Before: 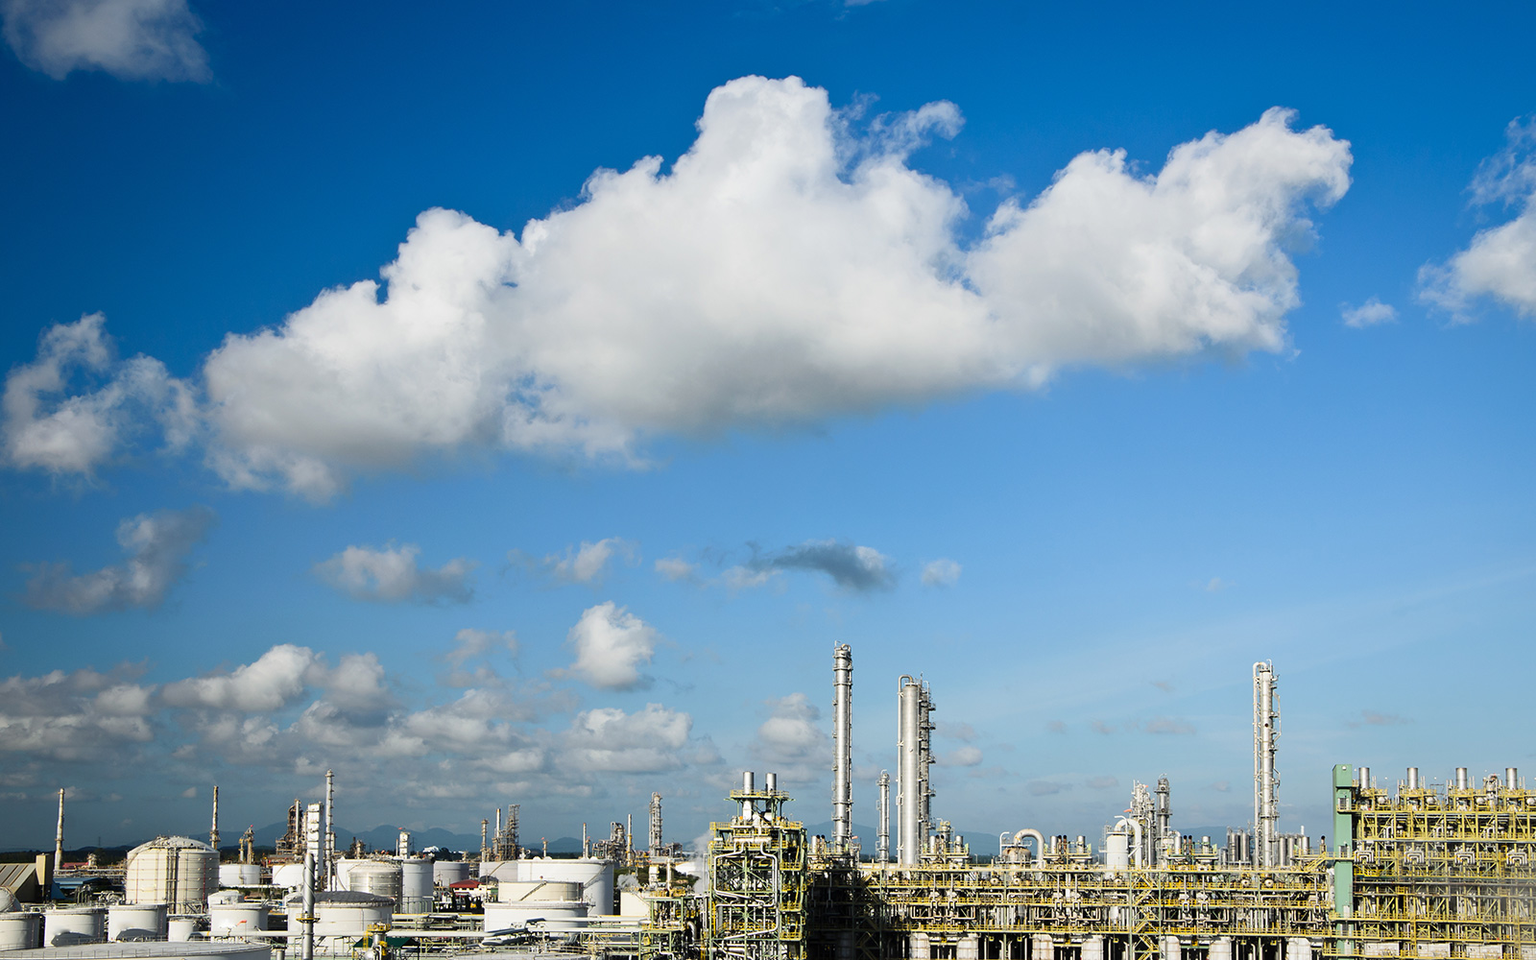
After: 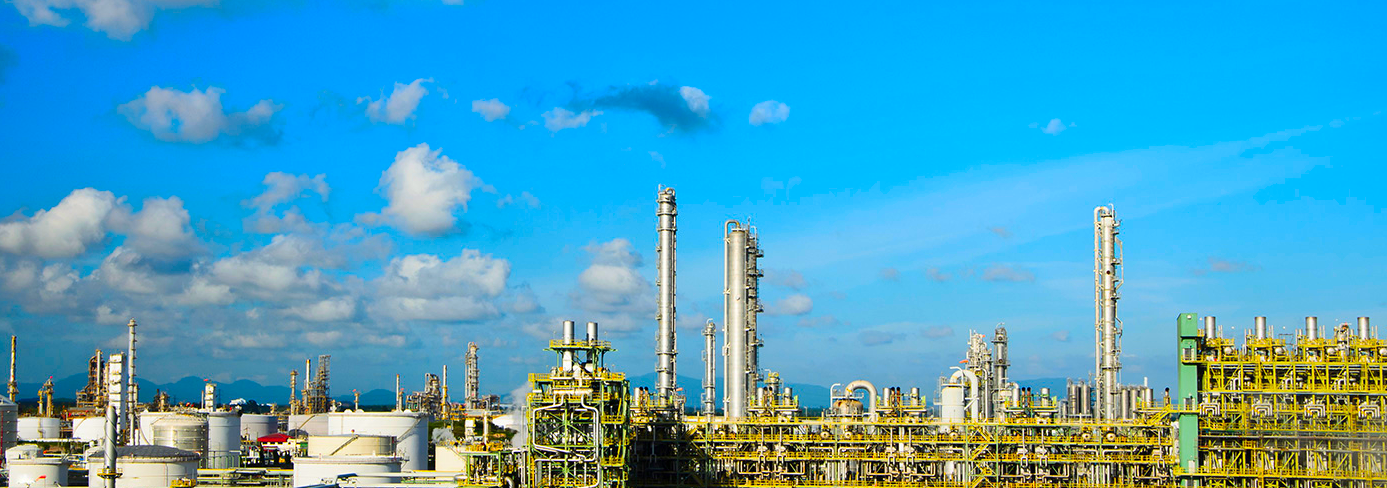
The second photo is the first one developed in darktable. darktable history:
local contrast: mode bilateral grid, contrast 10, coarseness 26, detail 115%, midtone range 0.2
color correction: highlights b* 0.056, saturation 2.11
crop and rotate: left 13.296%, top 48.373%, bottom 2.779%
